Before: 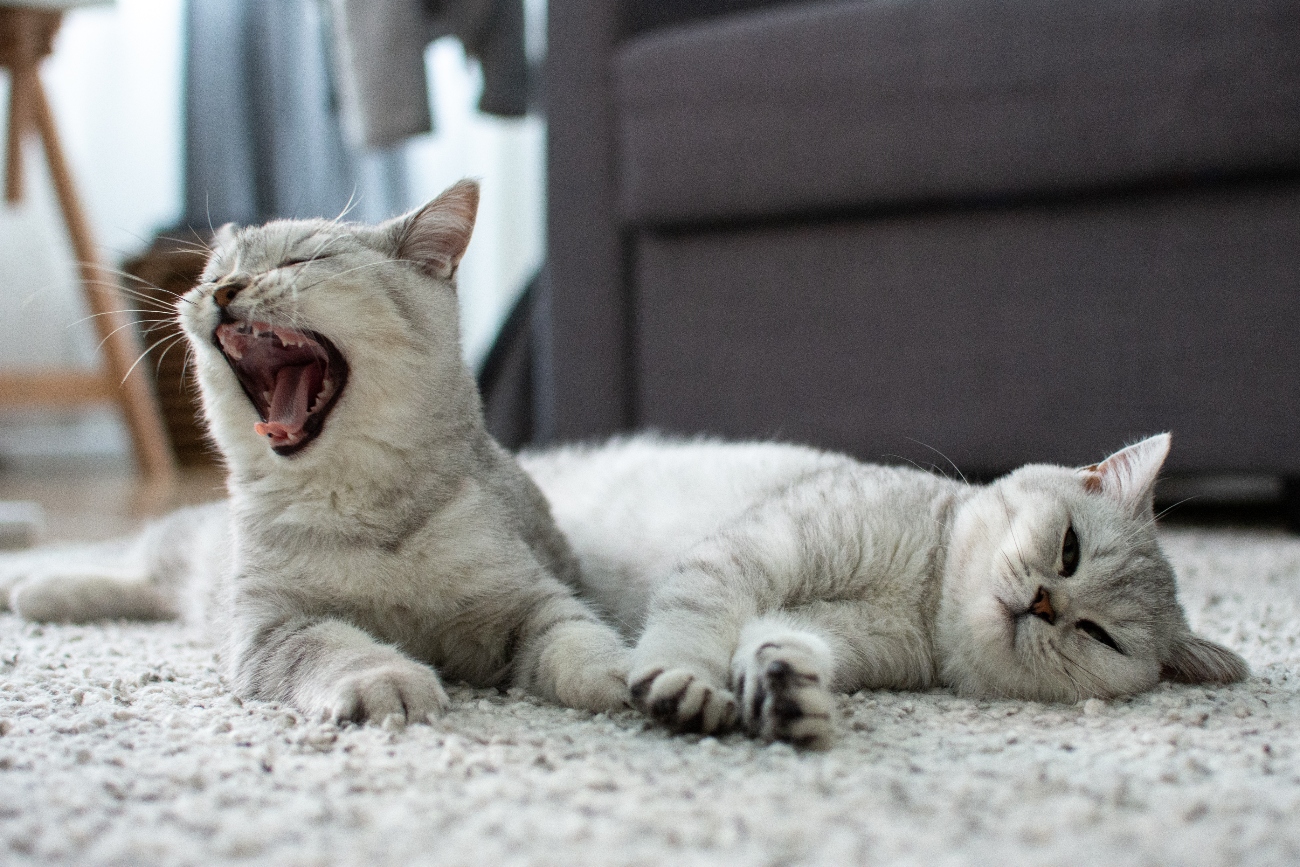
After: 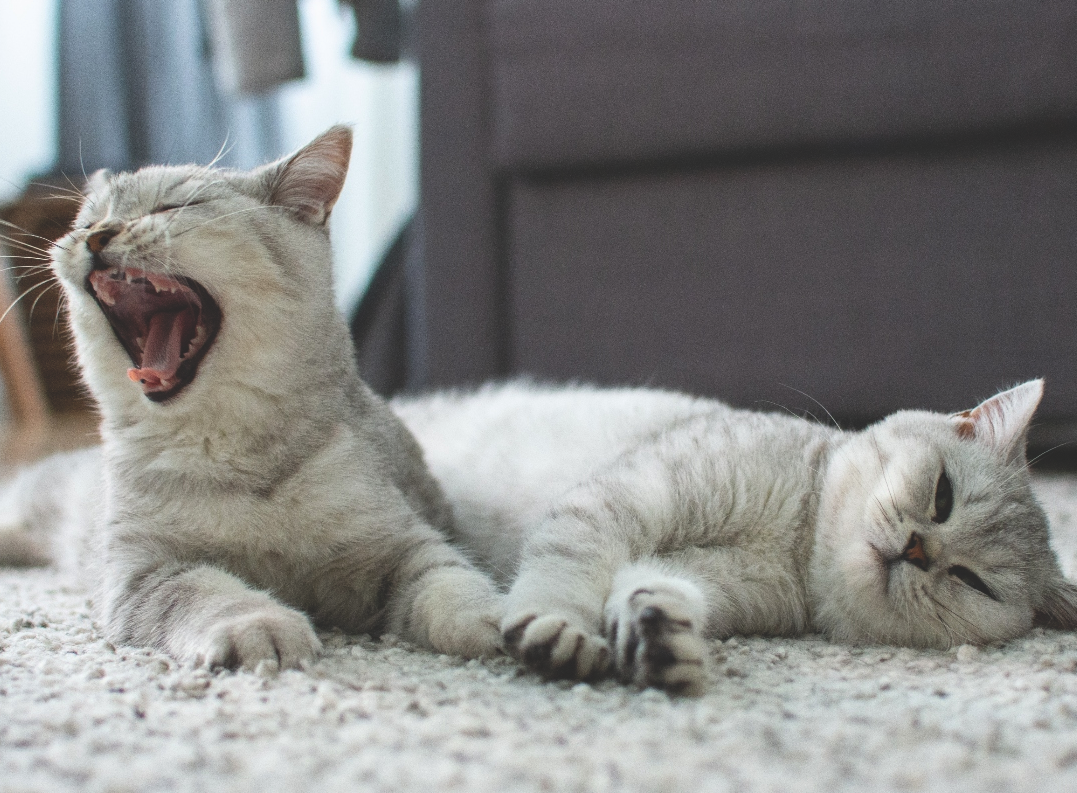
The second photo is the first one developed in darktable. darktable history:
exposure: black level correction -0.023, exposure -0.039 EV, compensate highlight preservation false
contrast brightness saturation: saturation 0.13
crop: left 9.807%, top 6.259%, right 7.334%, bottom 2.177%
